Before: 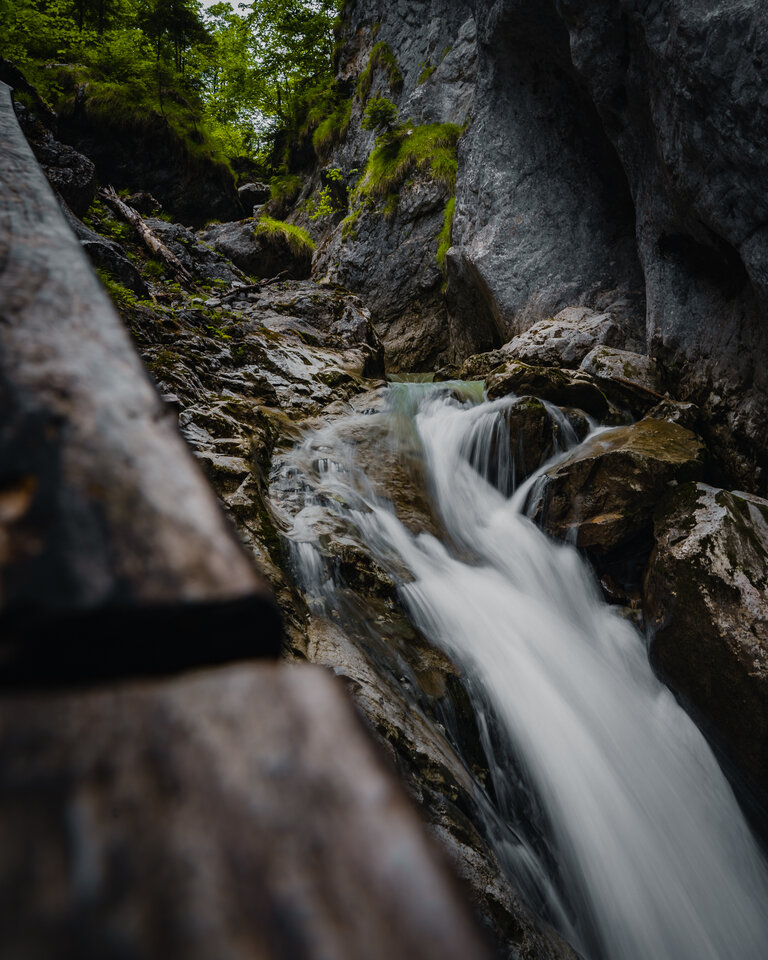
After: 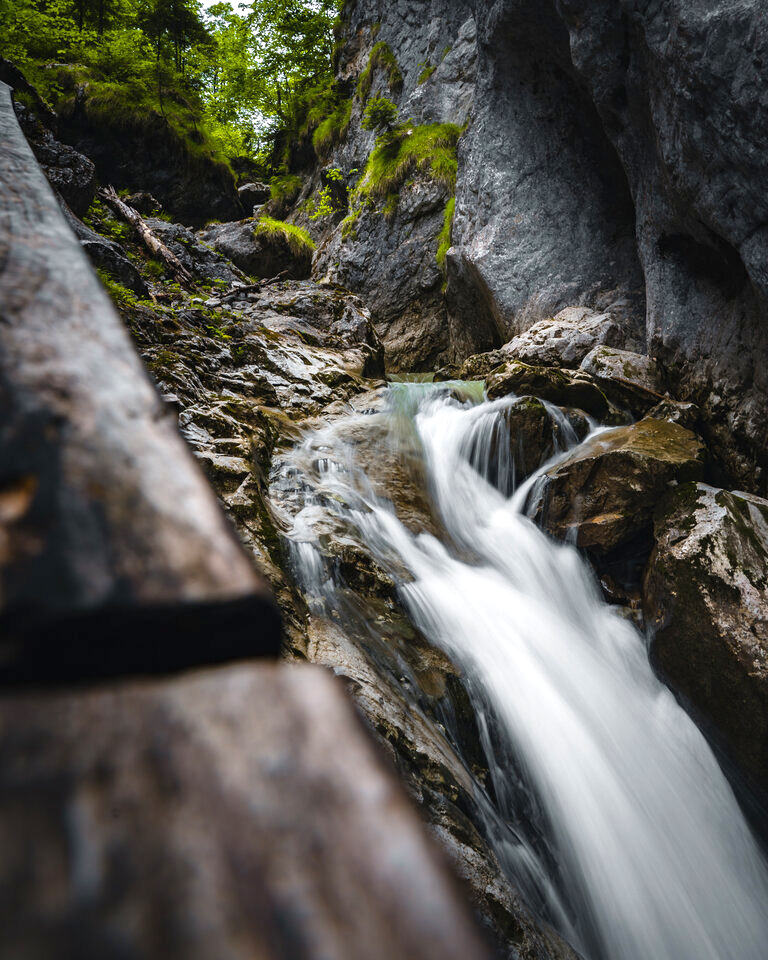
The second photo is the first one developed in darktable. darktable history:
exposure: black level correction 0, exposure 0.929 EV, compensate highlight preservation false
